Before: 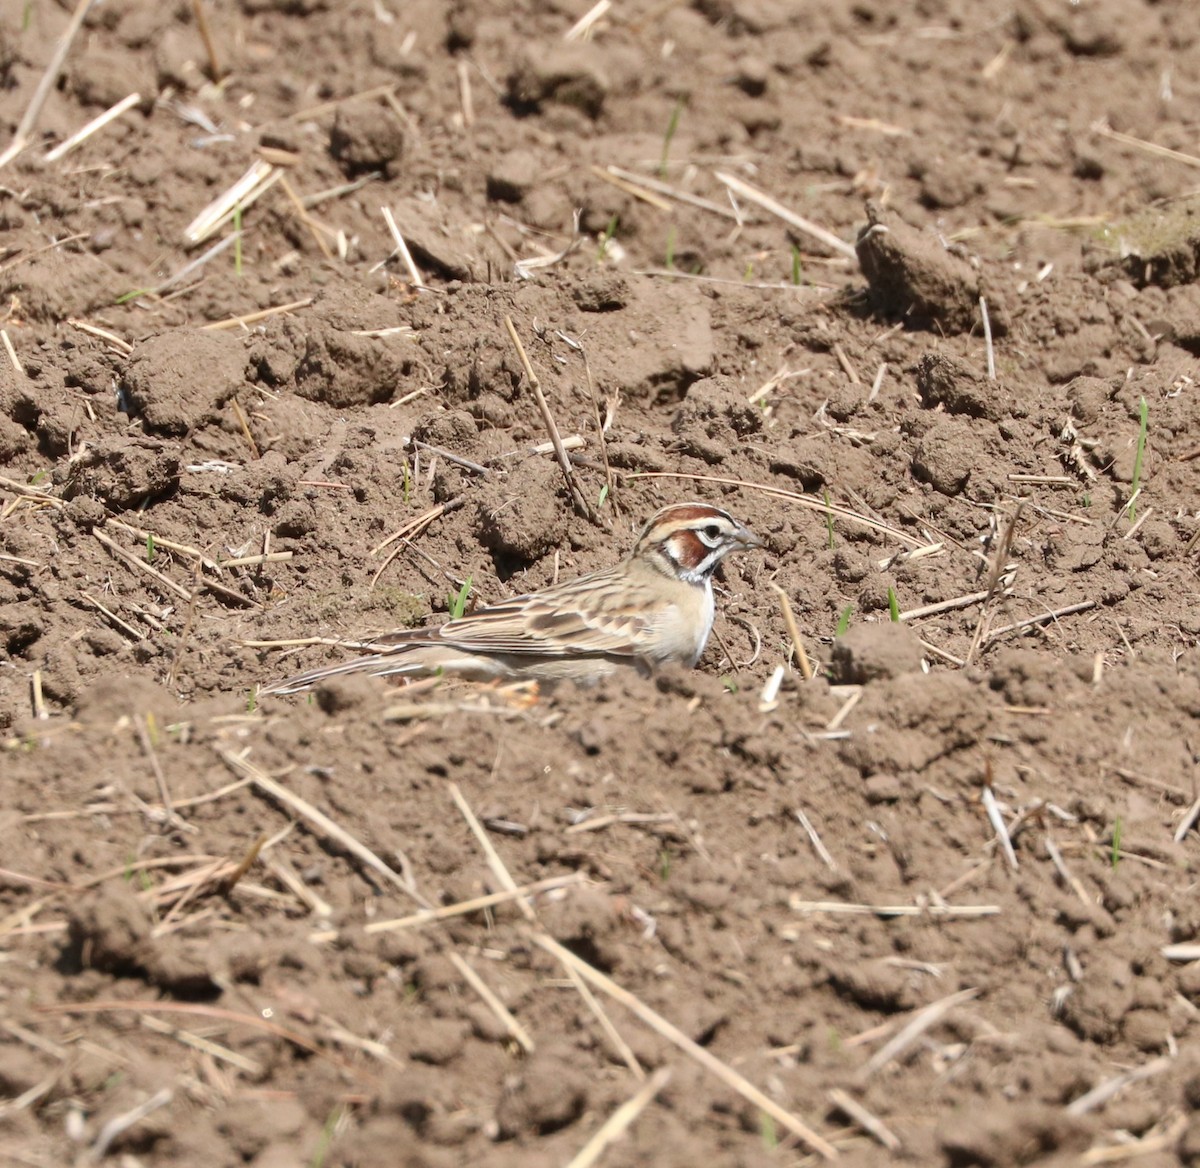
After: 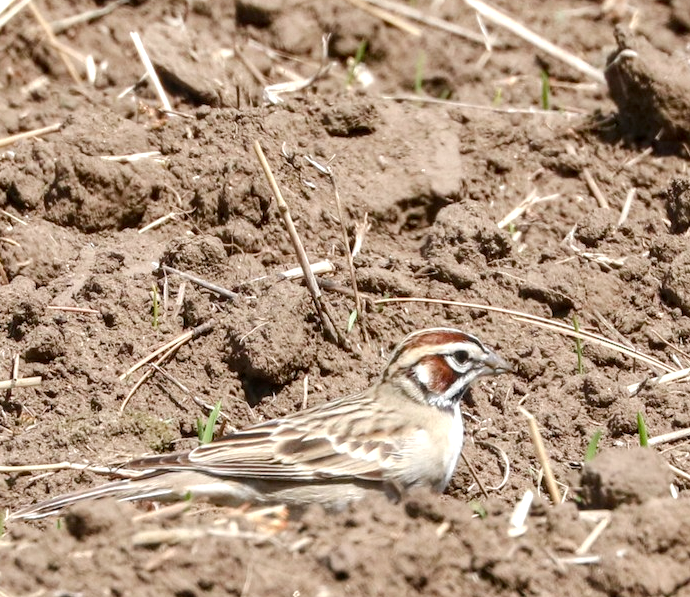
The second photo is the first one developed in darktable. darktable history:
color balance rgb: perceptual saturation grading › global saturation 20%, perceptual saturation grading › highlights -49.096%, perceptual saturation grading › shadows 24.002%, perceptual brilliance grading › highlights 7.203%, perceptual brilliance grading › mid-tones 16.597%, perceptual brilliance grading › shadows -5.321%
crop: left 20.994%, top 15.051%, right 21.458%, bottom 33.82%
local contrast: detail 130%
